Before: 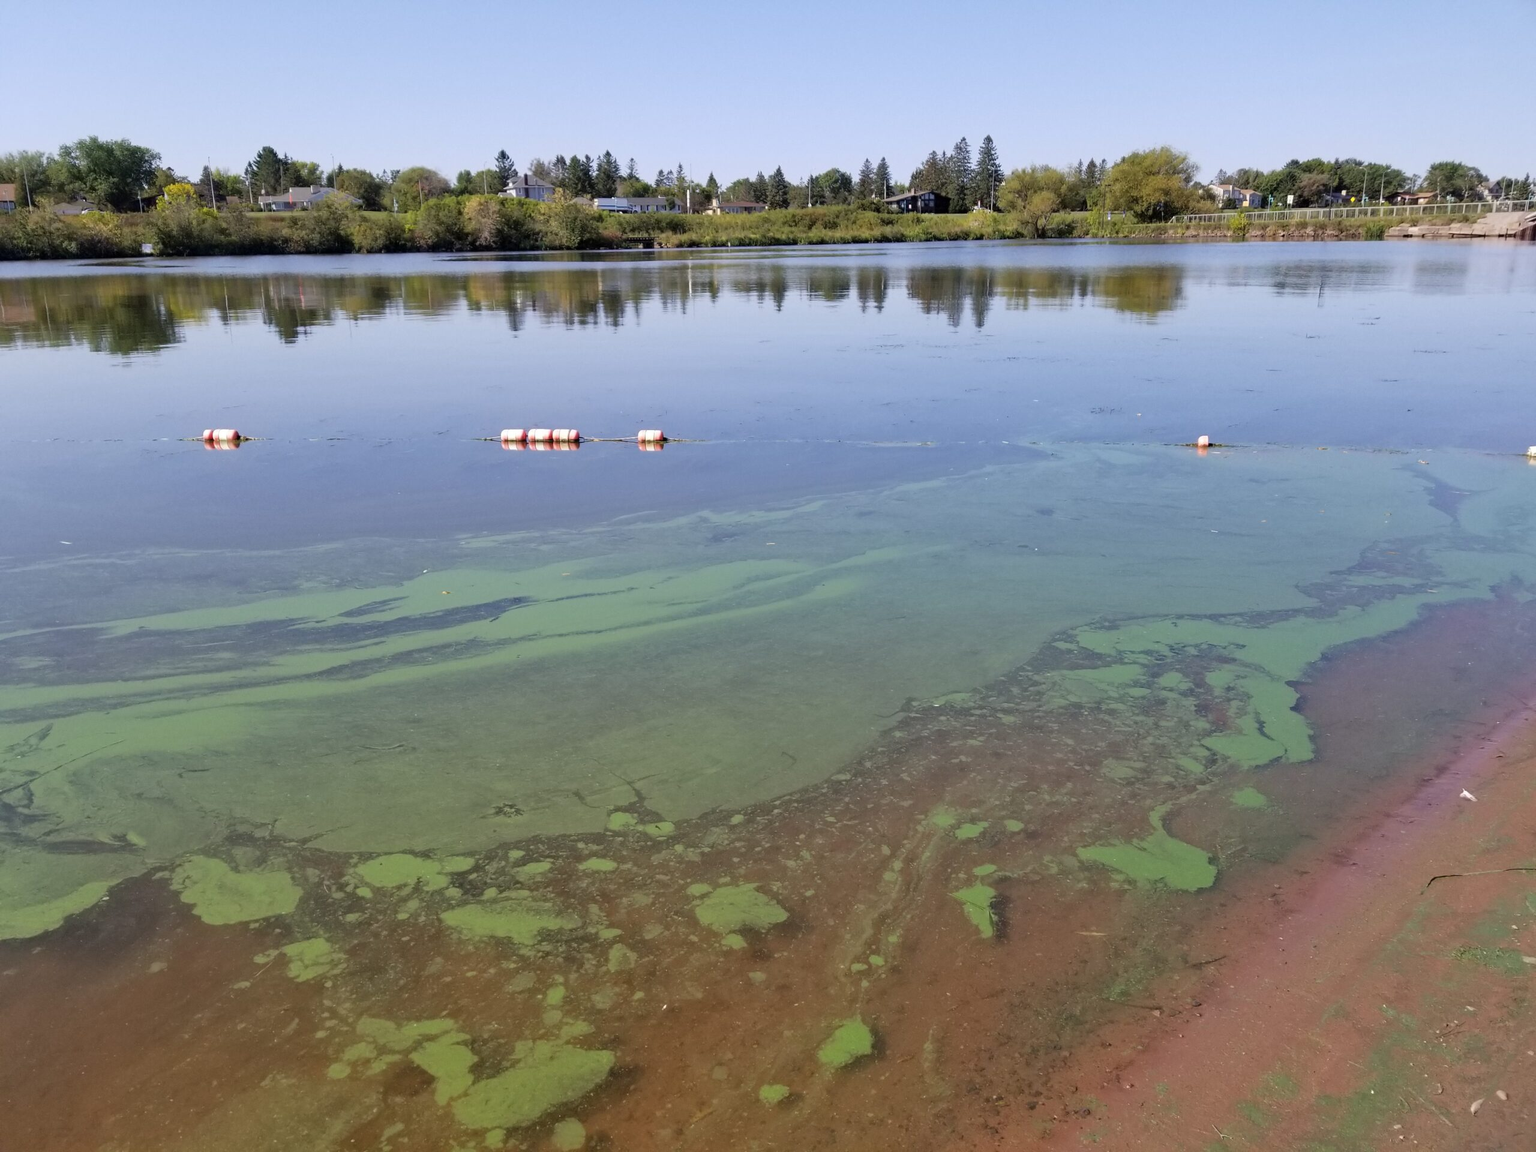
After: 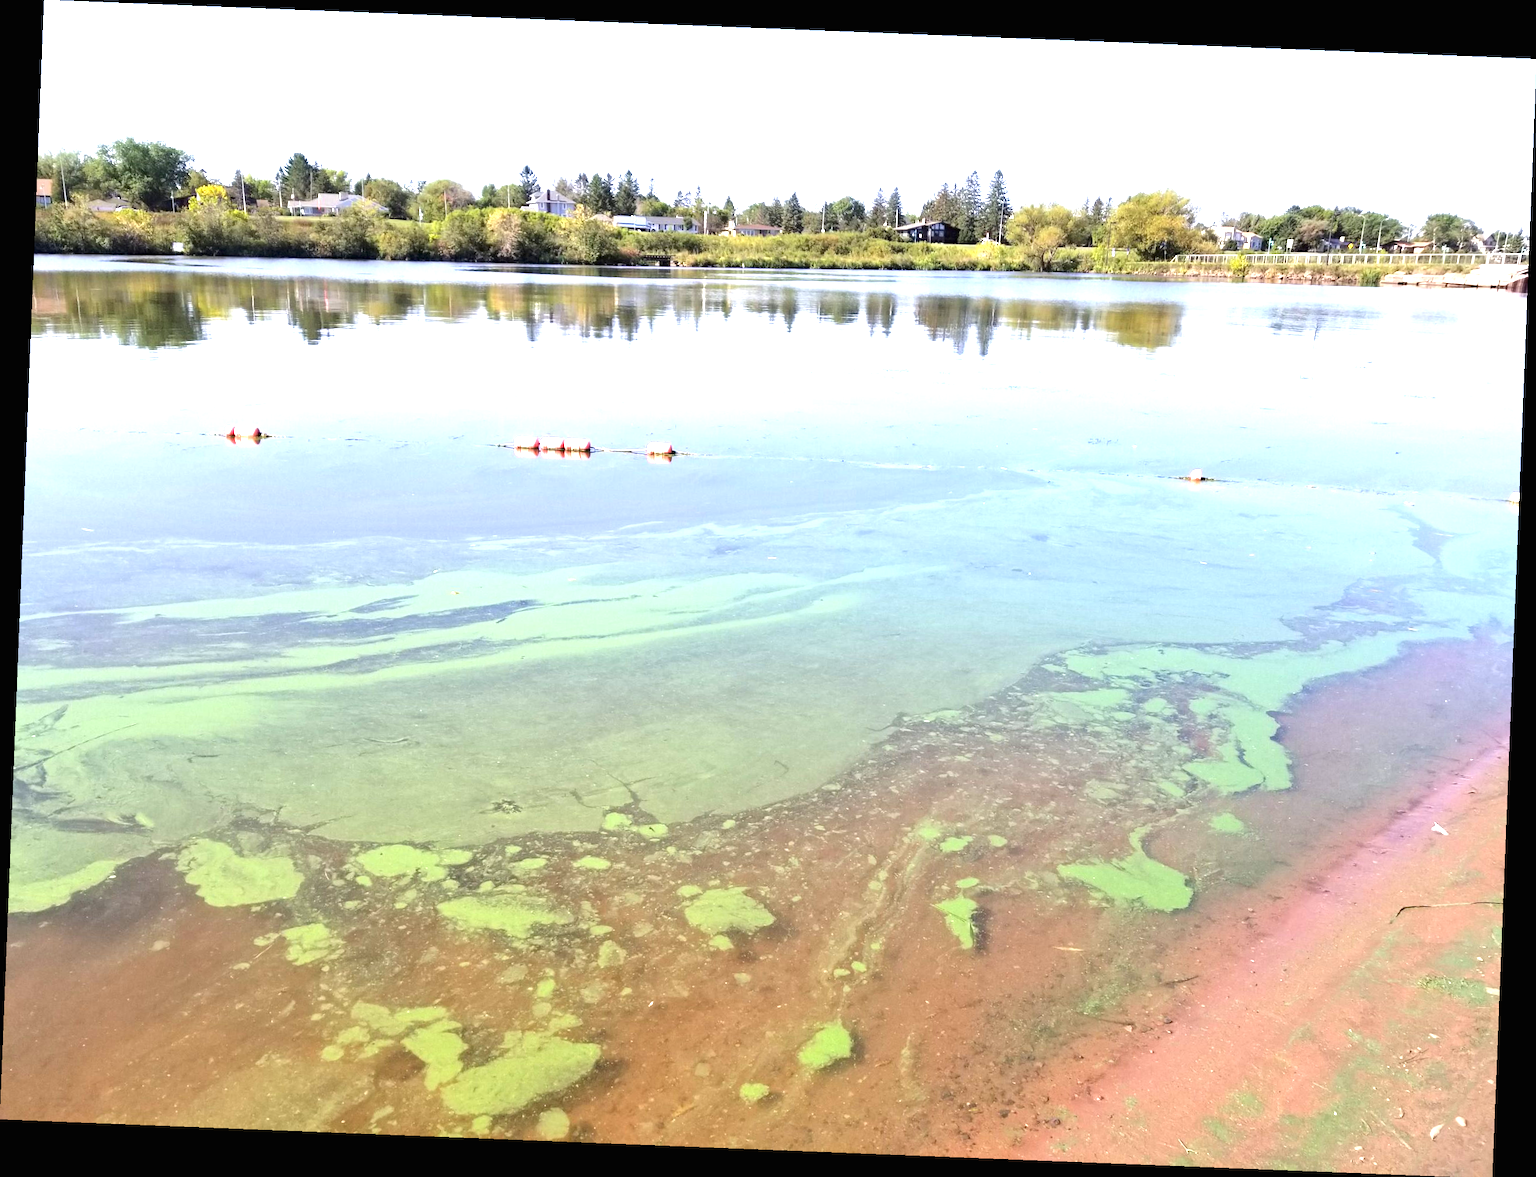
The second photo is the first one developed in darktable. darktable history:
rotate and perspective: rotation 2.27°, automatic cropping off
exposure: black level correction 0, exposure 1.675 EV, compensate exposure bias true, compensate highlight preservation false
